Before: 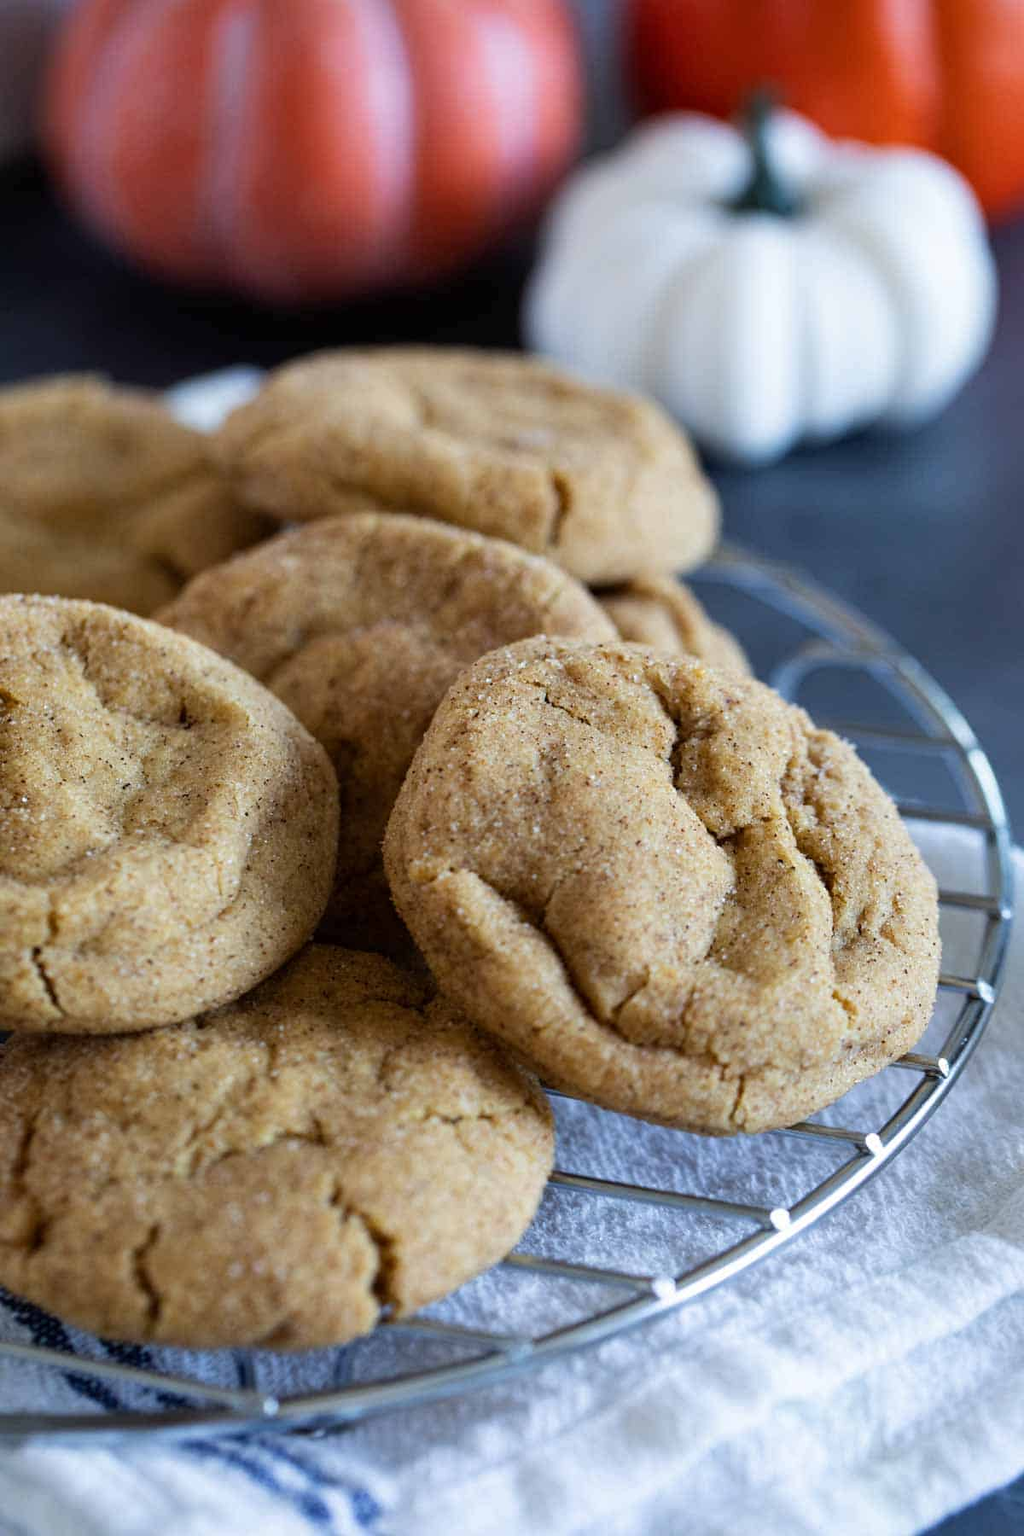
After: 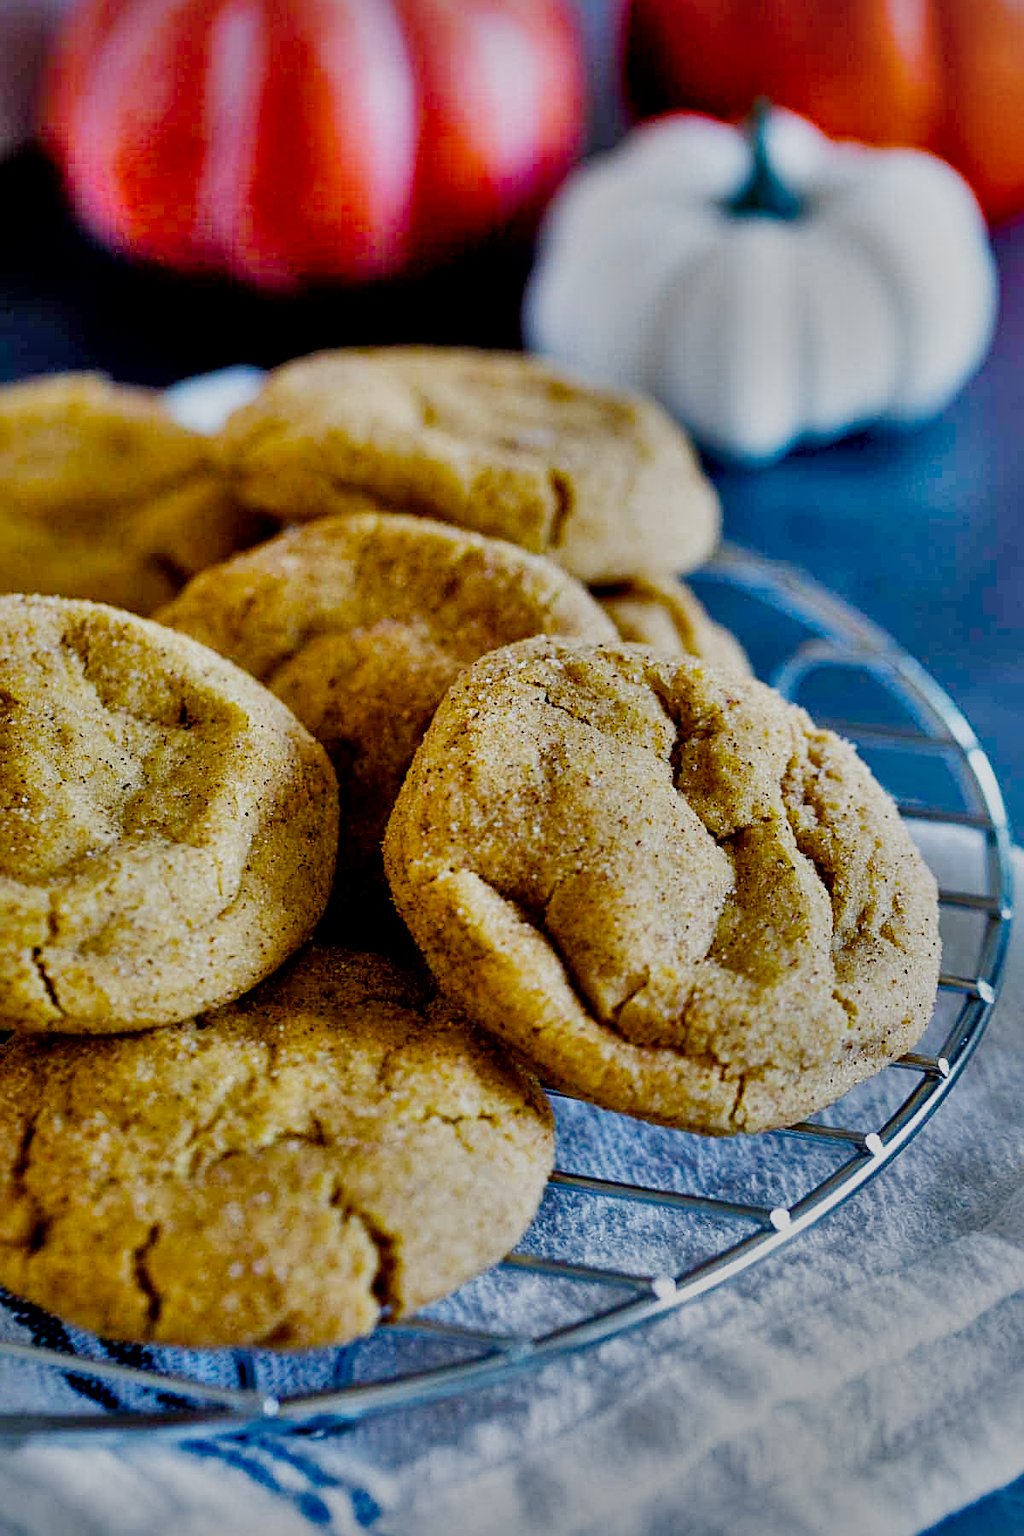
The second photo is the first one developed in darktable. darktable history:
vignetting: fall-off start 97.27%, fall-off radius 78.9%, width/height ratio 1.107, unbound false
filmic rgb: black relative exposure -7.39 EV, white relative exposure 5.08 EV, hardness 3.21, preserve chrominance no, color science v4 (2020), contrast in shadows soft
shadows and highlights: shadows 79.39, white point adjustment -9, highlights -61.17, soften with gaussian
exposure: exposure 0.66 EV, compensate highlight preservation false
color balance rgb: linear chroma grading › global chroma 20.449%, perceptual saturation grading › global saturation 37.098%, perceptual saturation grading › shadows 35.757%, perceptual brilliance grading › global brilliance -1.032%, perceptual brilliance grading › highlights -1.404%, perceptual brilliance grading › mid-tones -1.928%, perceptual brilliance grading › shadows -1.174%
sharpen: on, module defaults
local contrast: mode bilateral grid, contrast 25, coarseness 60, detail 152%, midtone range 0.2
